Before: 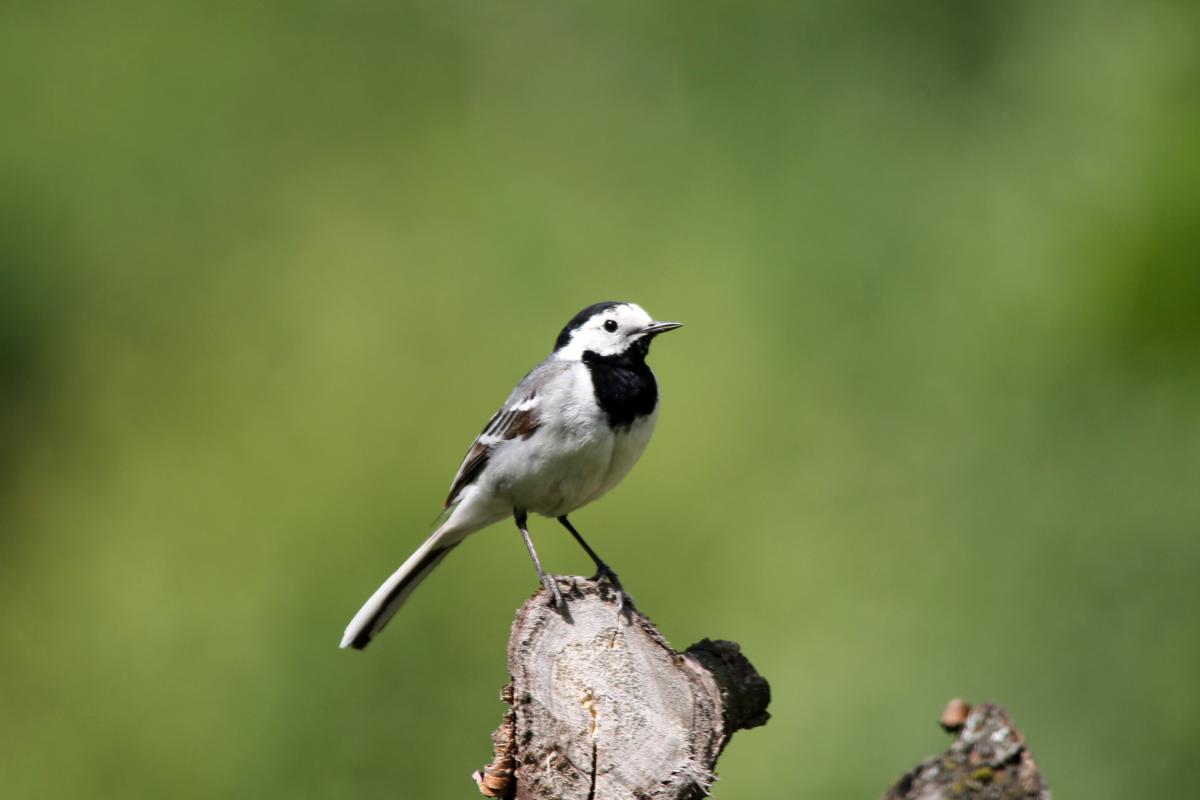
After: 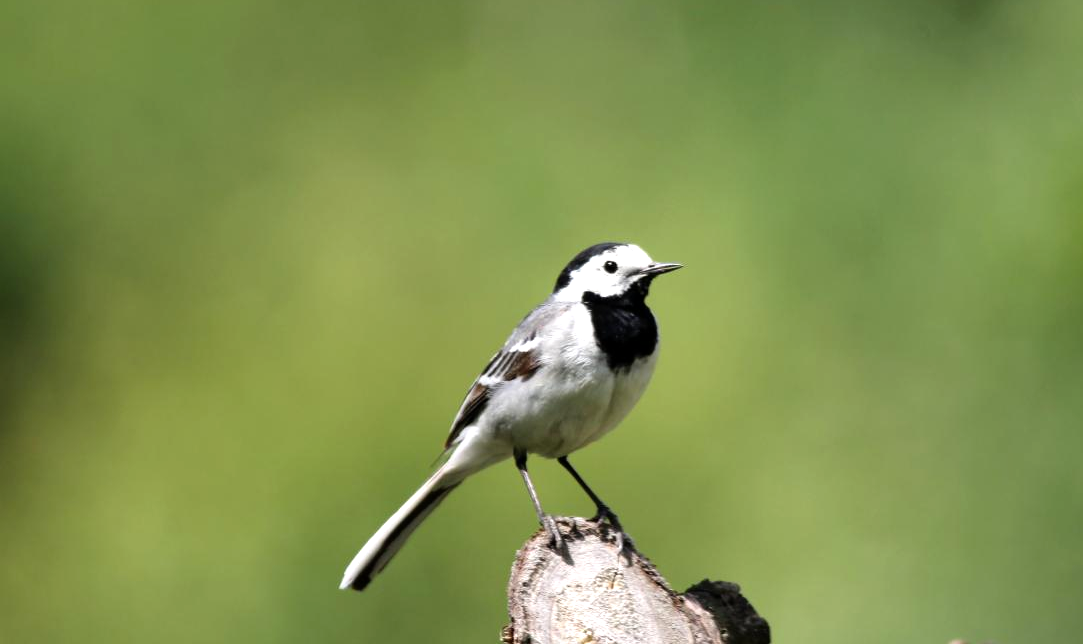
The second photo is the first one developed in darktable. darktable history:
tone equalizer: -8 EV -0.428 EV, -7 EV -0.361 EV, -6 EV -0.359 EV, -5 EV -0.218 EV, -3 EV 0.21 EV, -2 EV 0.314 EV, -1 EV 0.403 EV, +0 EV 0.446 EV, smoothing 1
crop: top 7.471%, right 9.739%, bottom 11.912%
